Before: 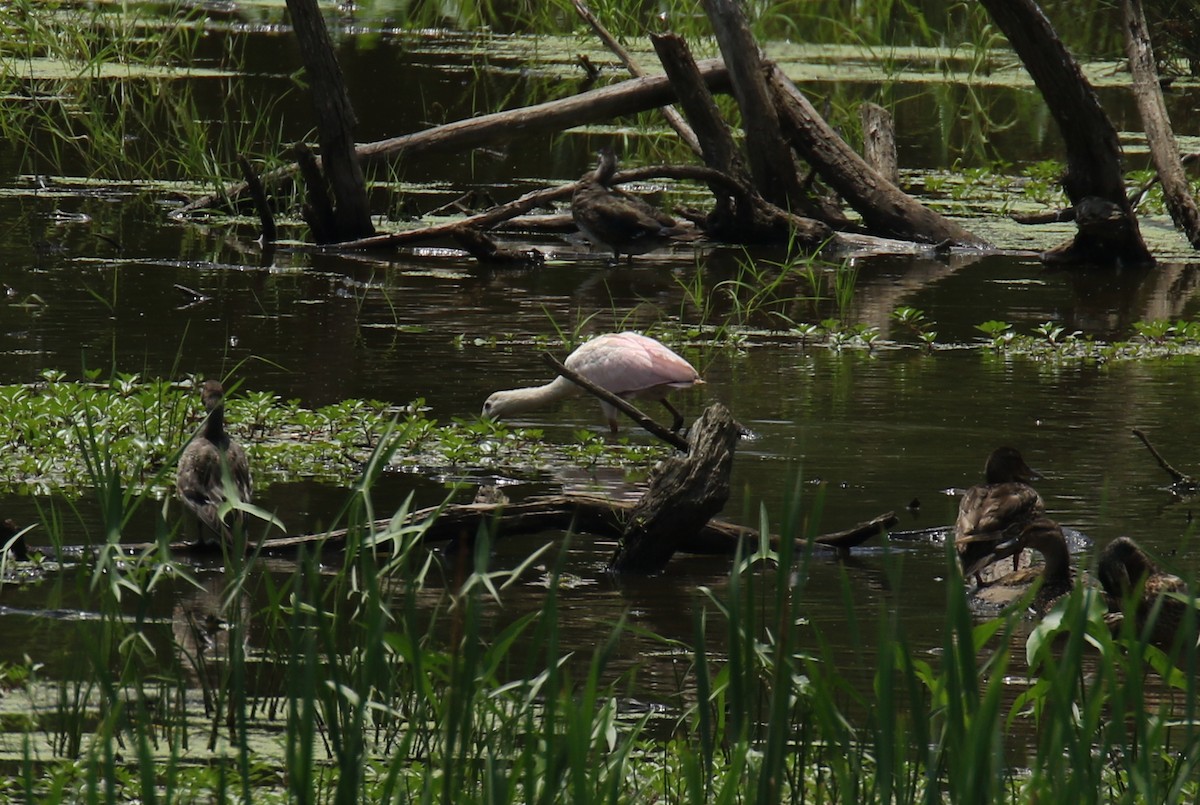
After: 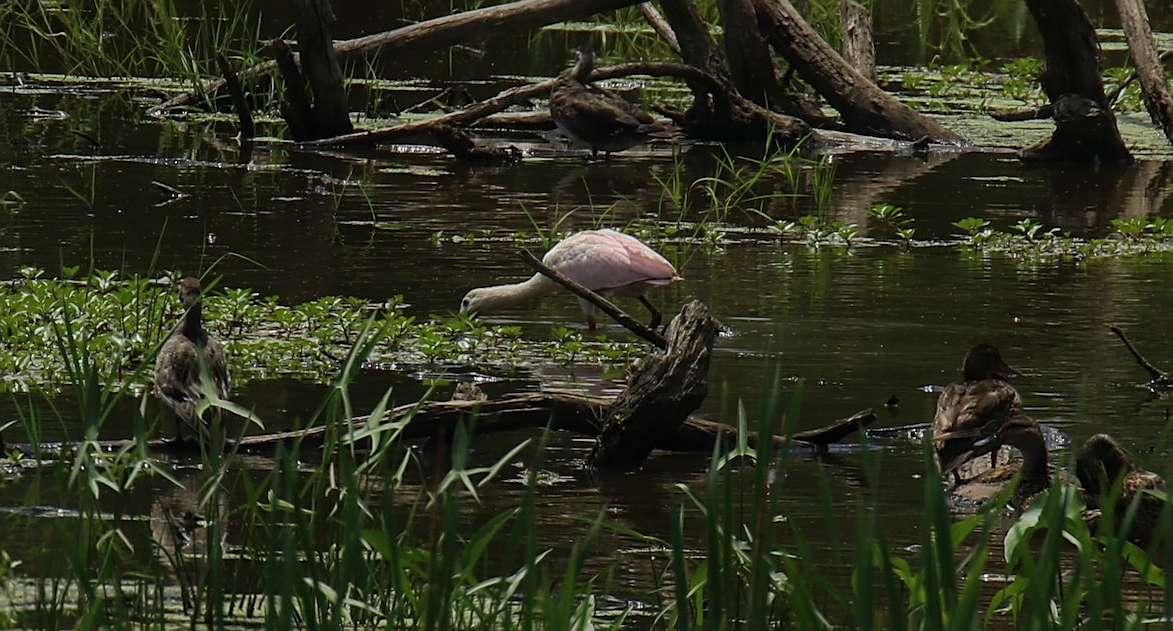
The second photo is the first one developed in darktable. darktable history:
sharpen: on, module defaults
exposure: exposure -0.252 EV, compensate exposure bias true, compensate highlight preservation false
tone equalizer: on, module defaults
local contrast: detail 109%
velvia: strength 14.42%
crop and rotate: left 1.905%, top 12.834%, right 0.271%, bottom 8.728%
